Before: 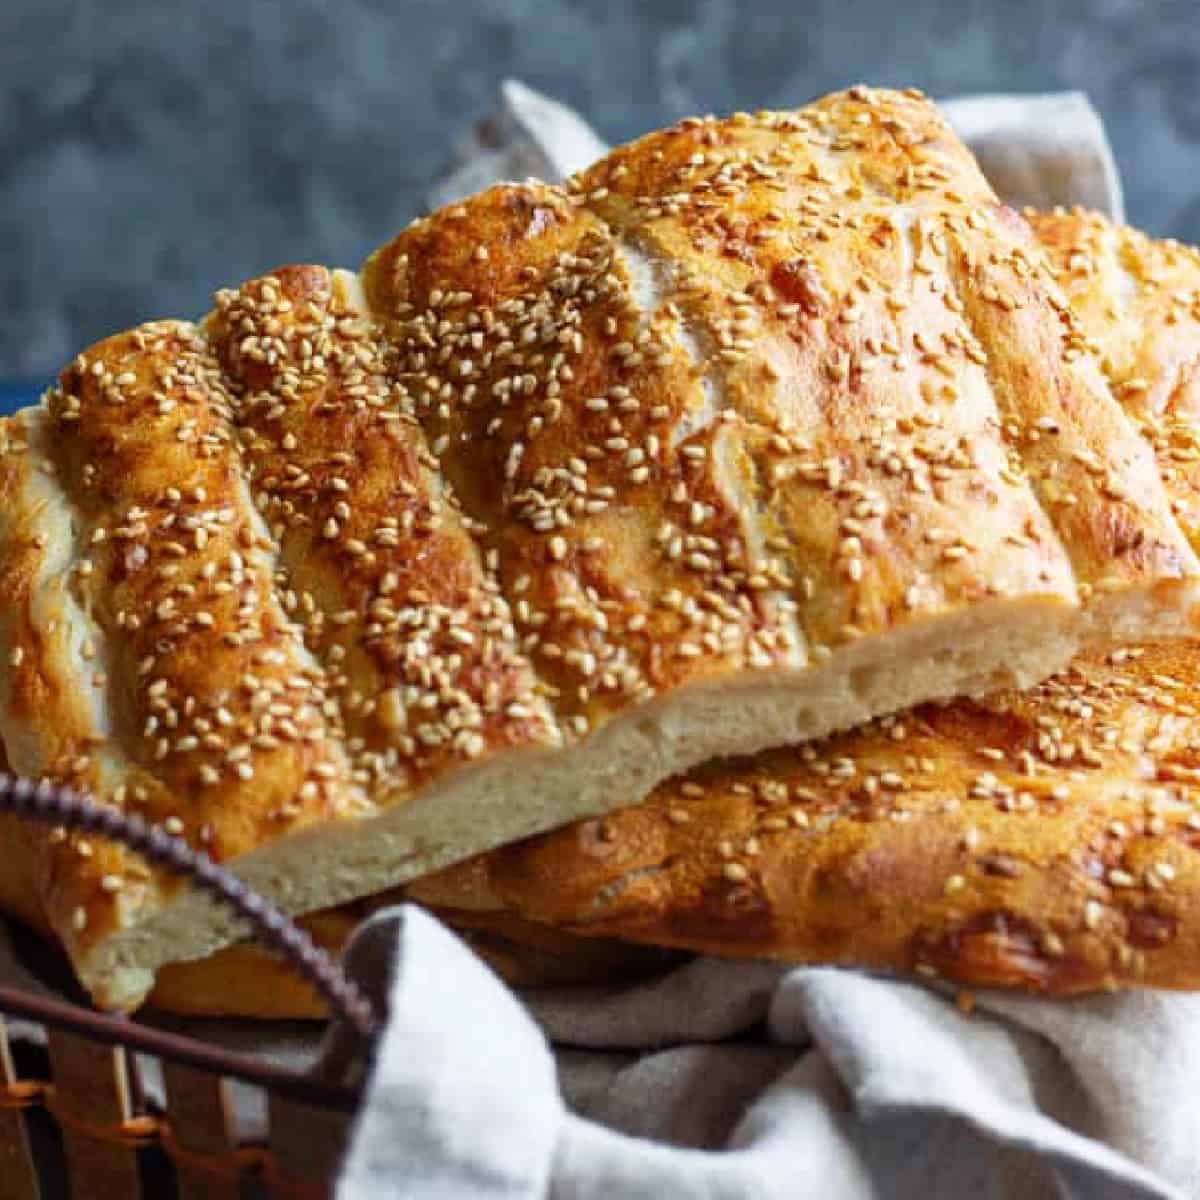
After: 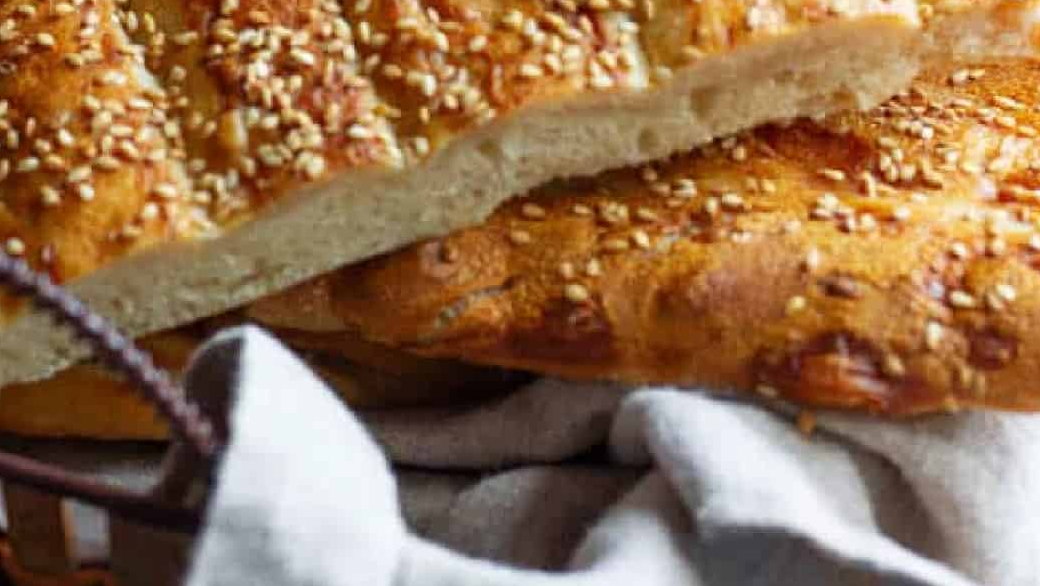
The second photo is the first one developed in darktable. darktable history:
crop and rotate: left 13.294%, top 48.3%, bottom 2.842%
